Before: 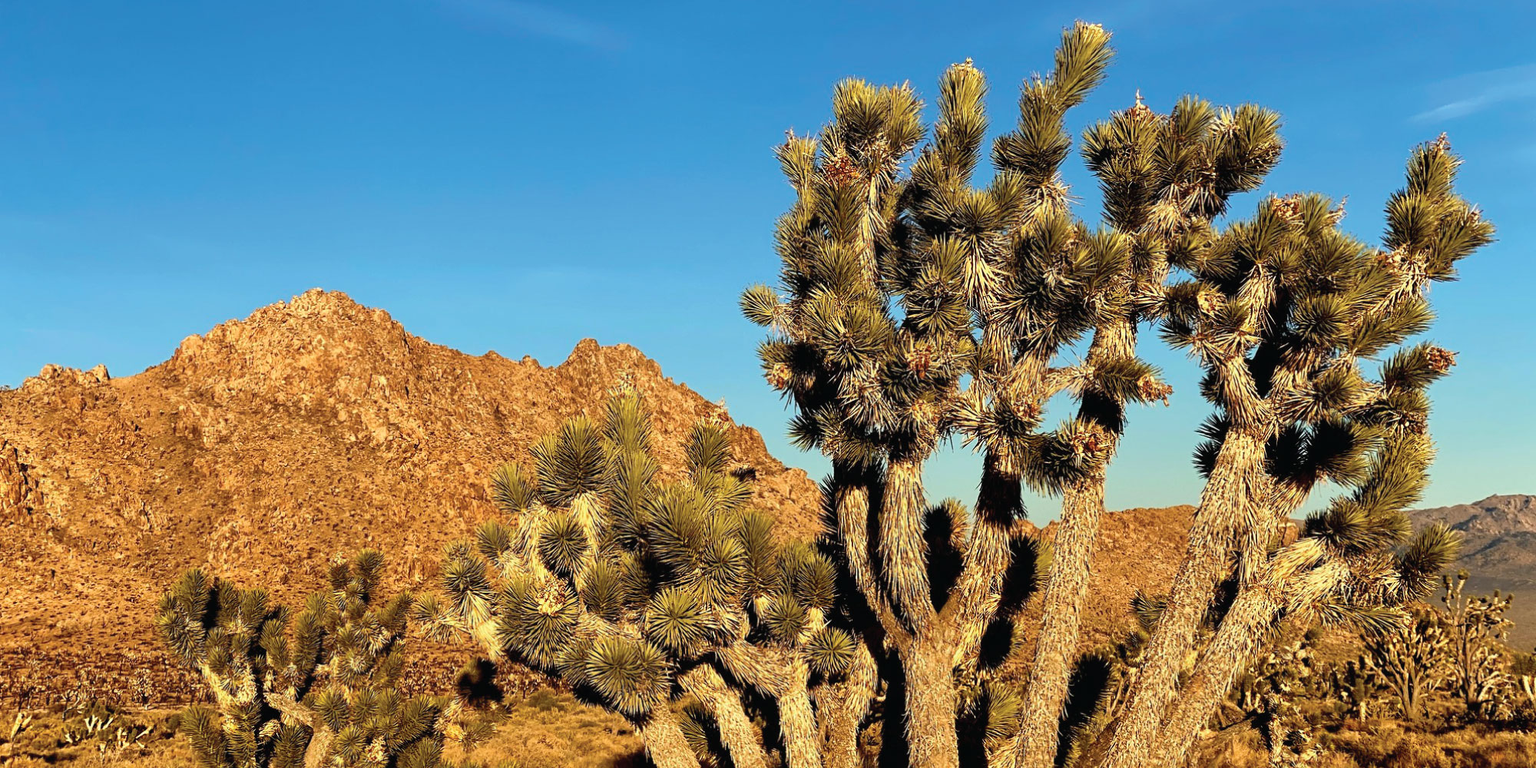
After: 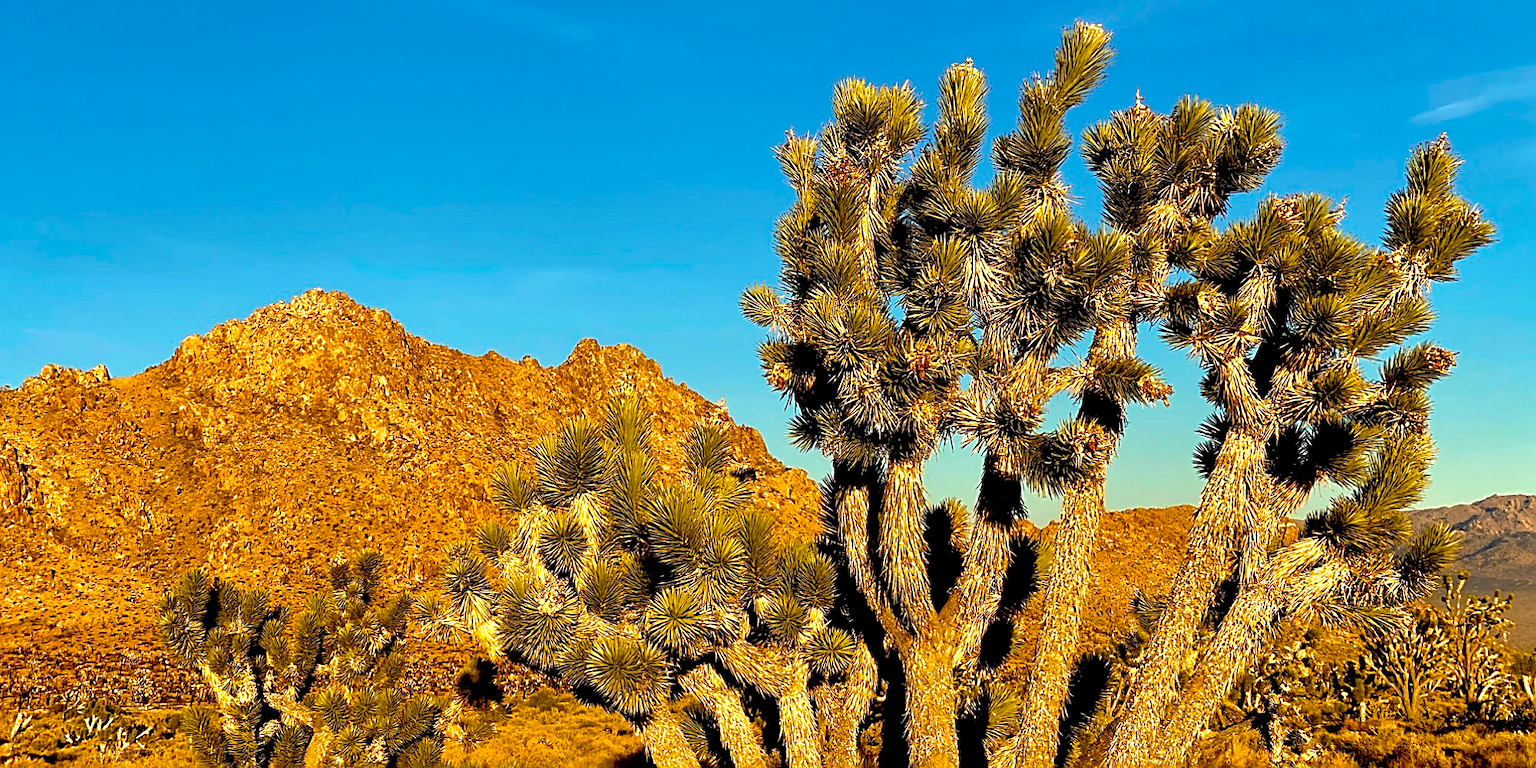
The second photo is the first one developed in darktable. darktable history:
shadows and highlights: on, module defaults
color balance rgb: shadows lift › luminance 0.864%, shadows lift › chroma 0.476%, shadows lift › hue 17.3°, highlights gain › chroma 2.023%, highlights gain › hue 73.05°, perceptual saturation grading › global saturation 11.889%, global vibrance 24.996%, contrast 10.522%
sharpen: amount 0.564
exposure: black level correction 0.007, exposure 0.156 EV, compensate highlight preservation false
